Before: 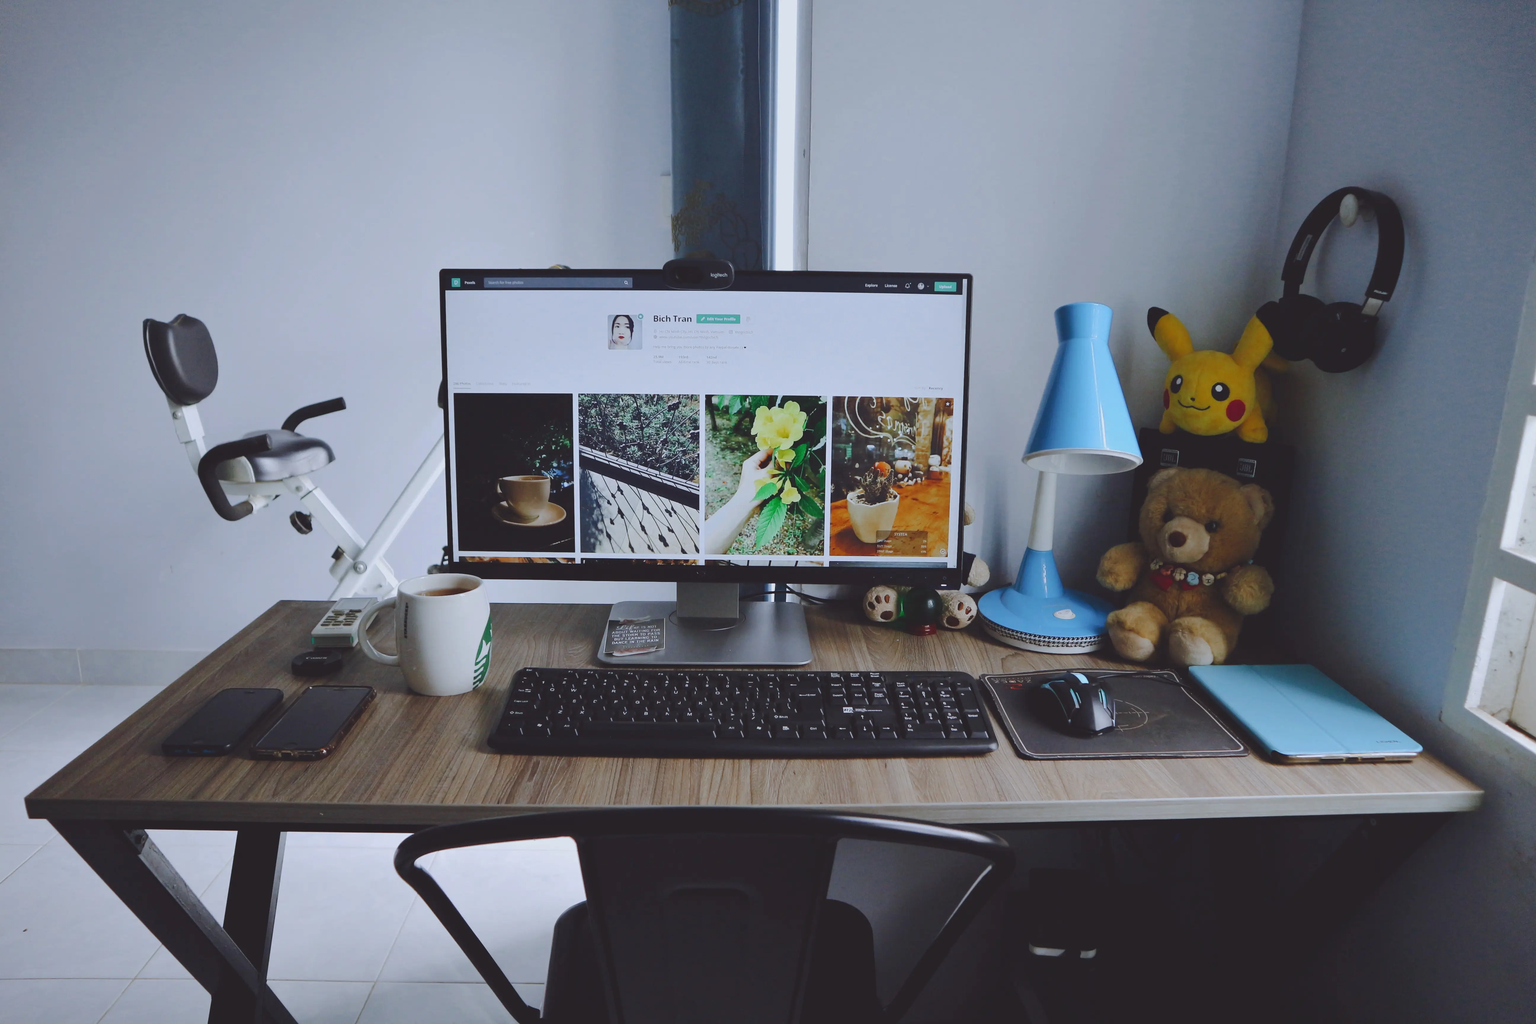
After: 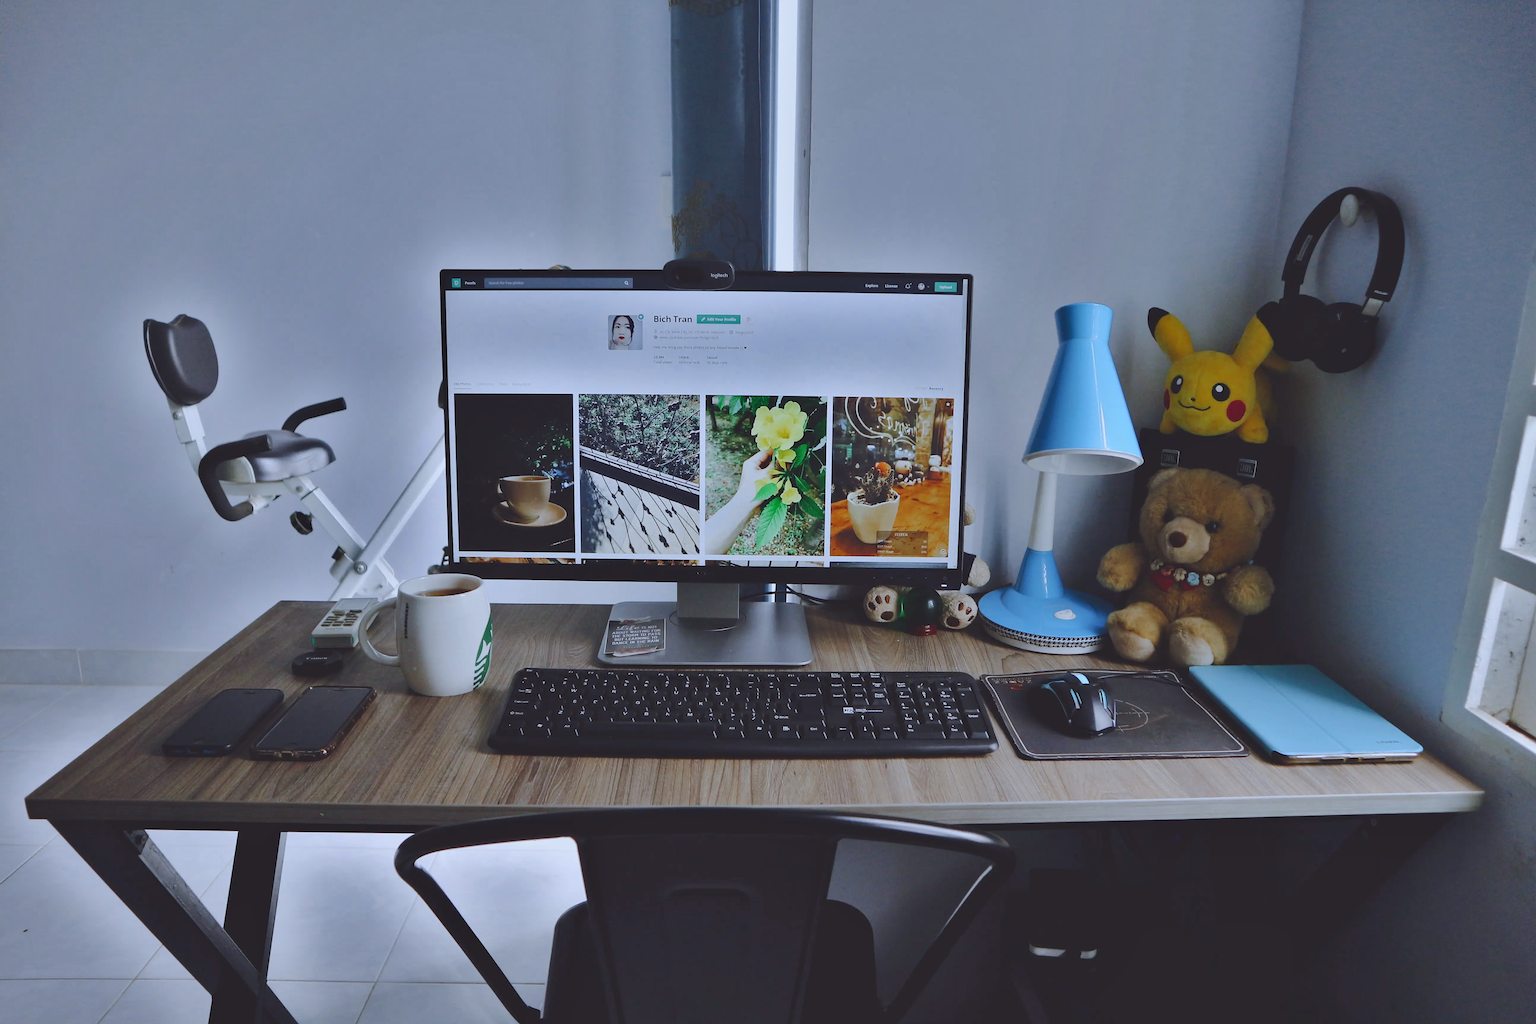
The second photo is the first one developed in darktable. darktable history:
shadows and highlights: shadows 24.5, highlights -78.15, soften with gaussian
white balance: red 0.974, blue 1.044
sharpen: amount 0.2
